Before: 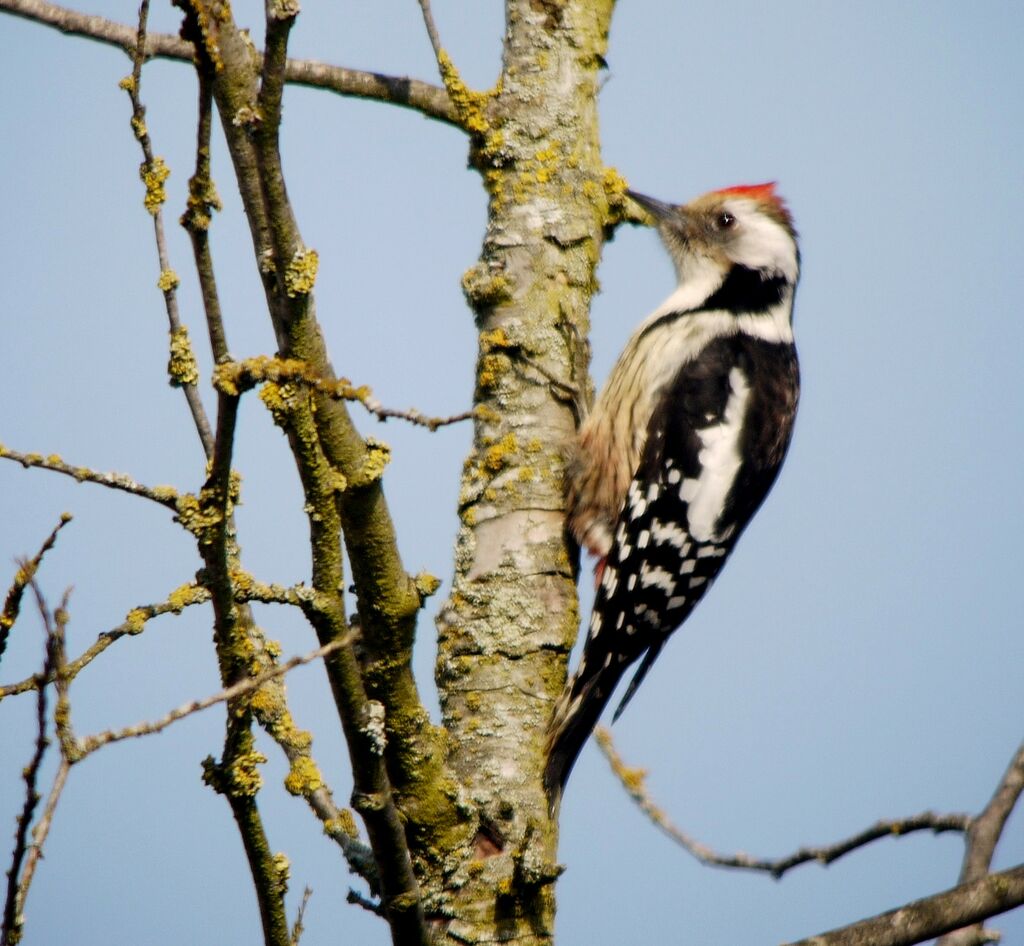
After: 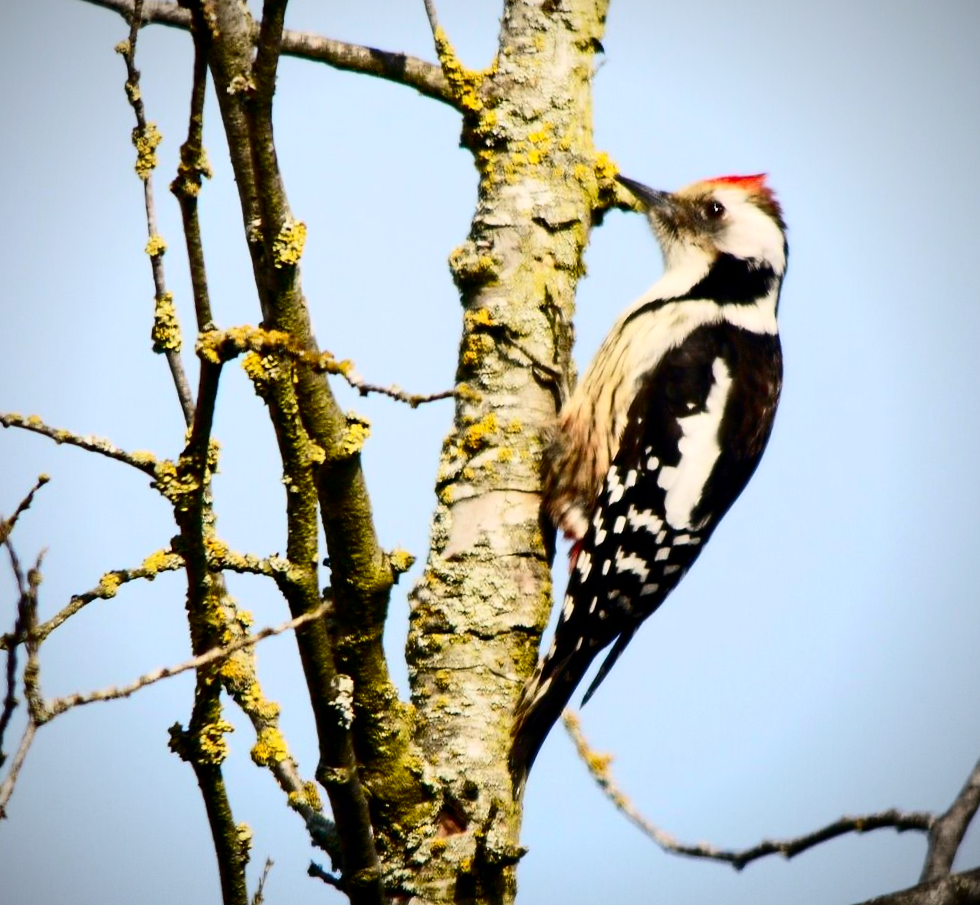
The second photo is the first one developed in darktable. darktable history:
contrast brightness saturation: contrast 0.4, brightness 0.053, saturation 0.255
vignetting: fall-off radius 61.03%, brightness -0.575
crop and rotate: angle -2.42°
